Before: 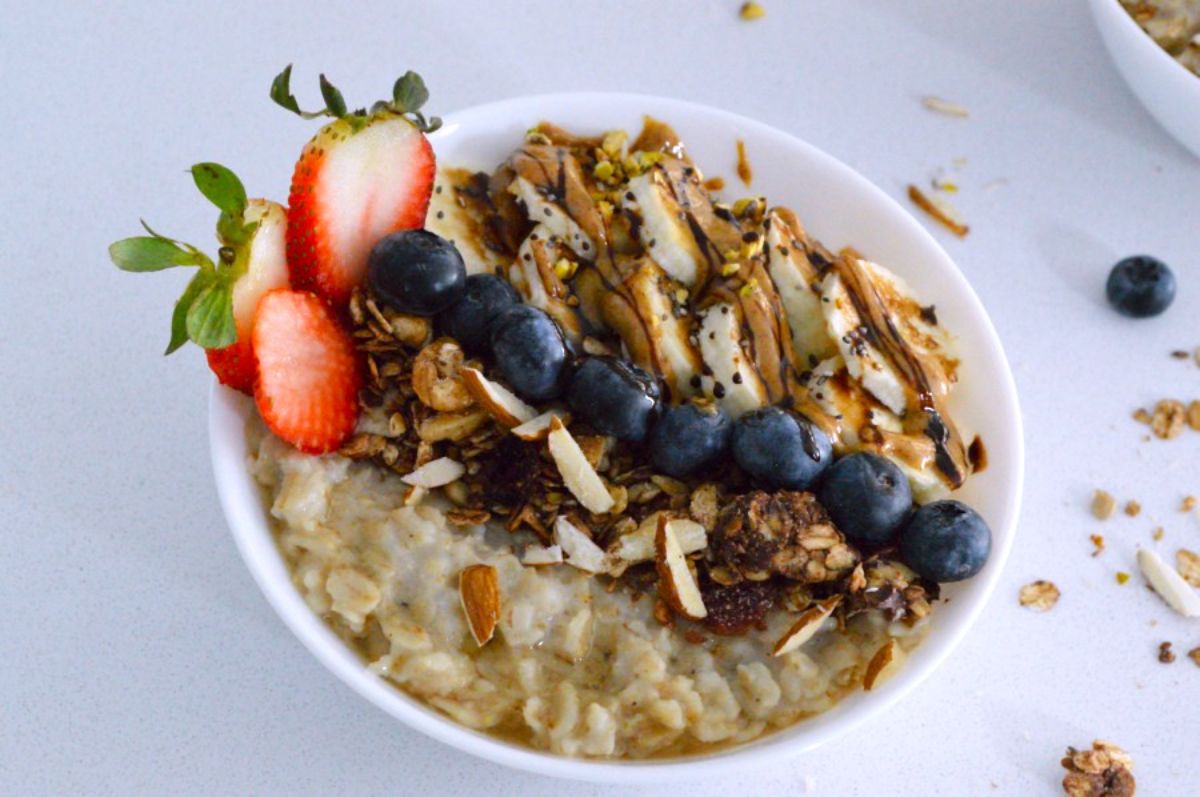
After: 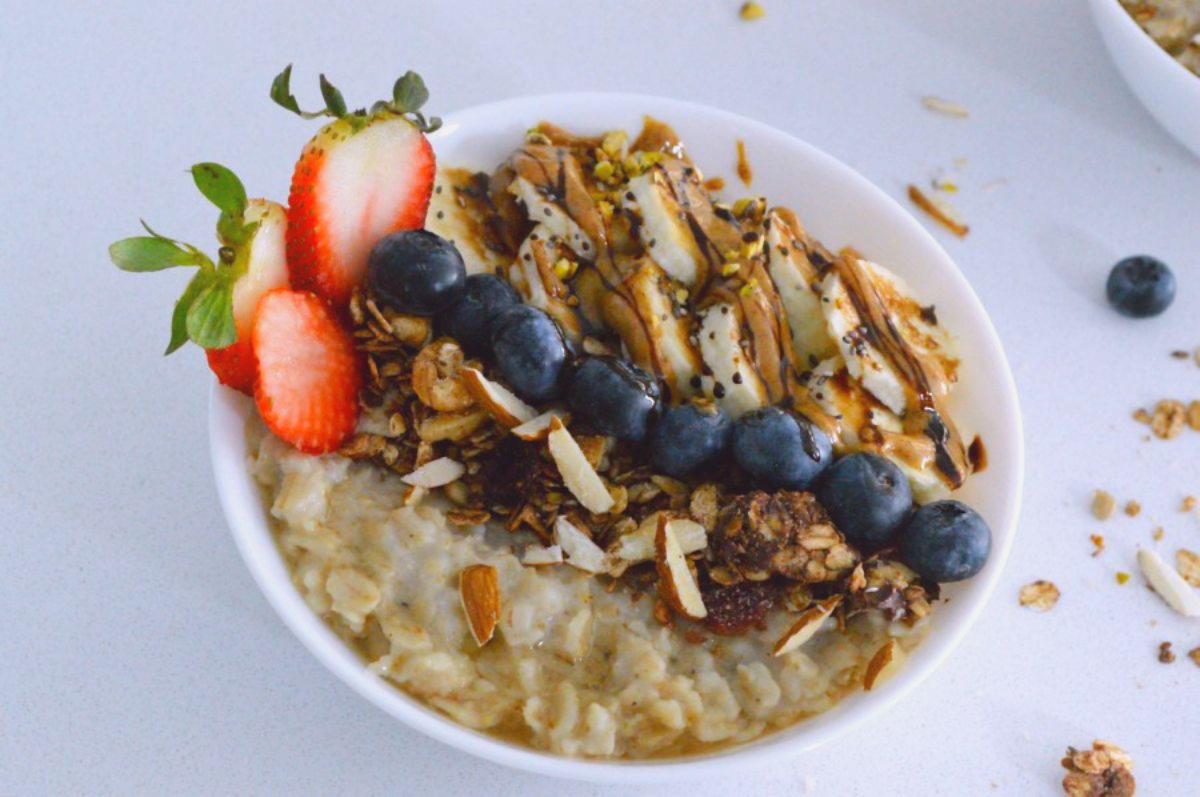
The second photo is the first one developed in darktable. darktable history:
local contrast: highlights 69%, shadows 67%, detail 84%, midtone range 0.327
